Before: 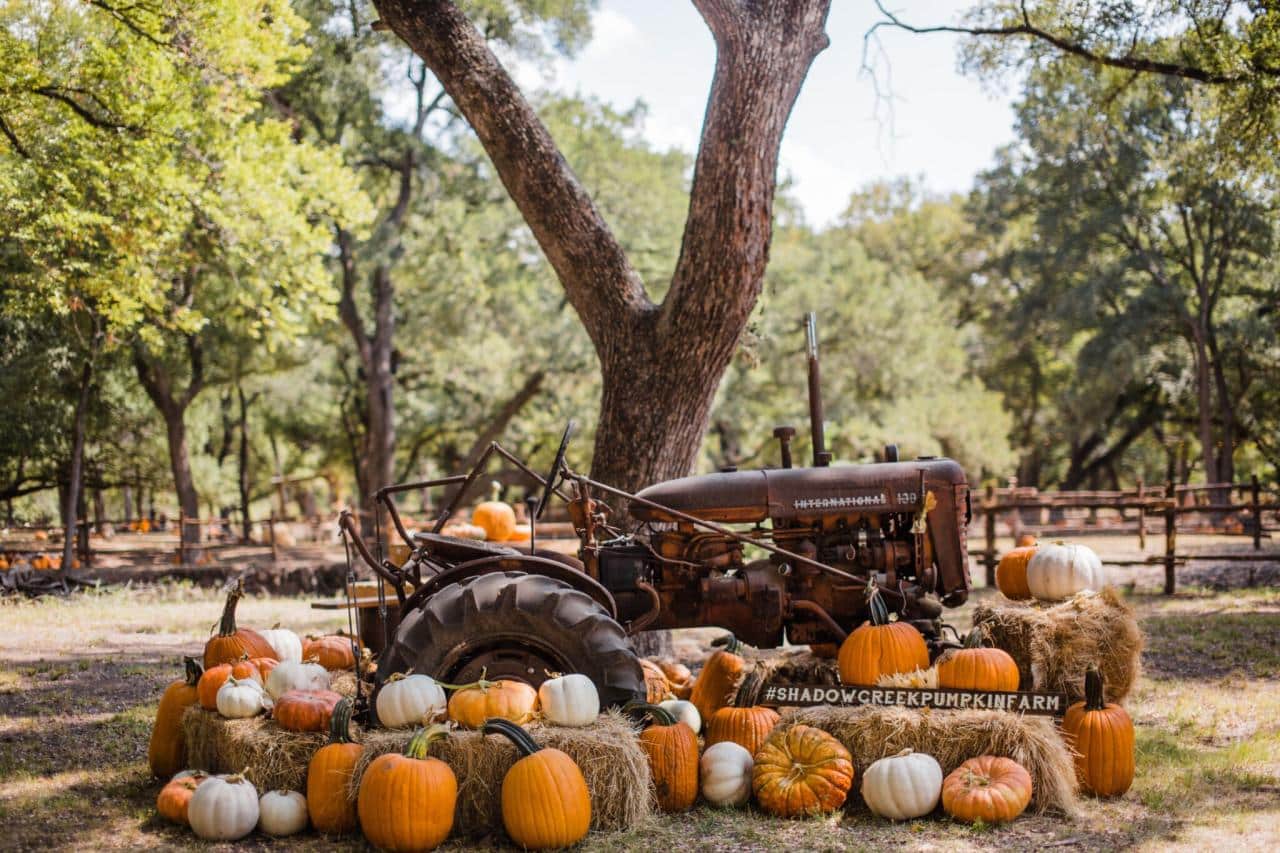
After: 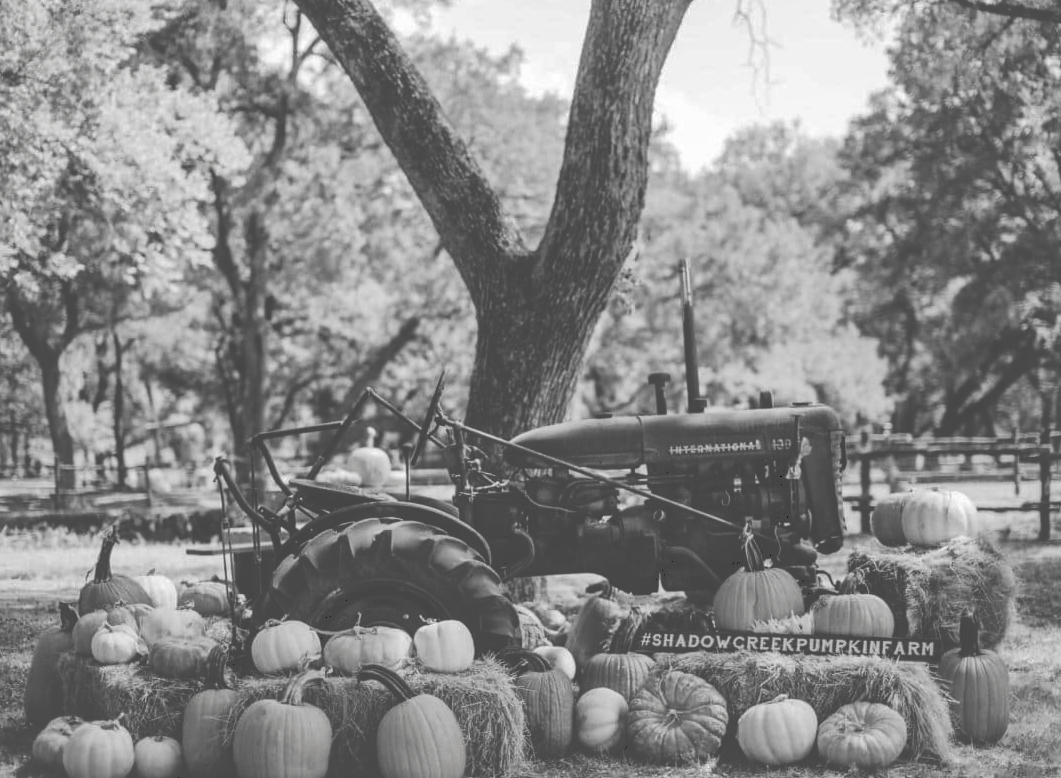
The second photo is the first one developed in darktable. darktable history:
tone curve: curves: ch0 [(0, 0) (0.003, 0.273) (0.011, 0.276) (0.025, 0.276) (0.044, 0.28) (0.069, 0.283) (0.1, 0.288) (0.136, 0.293) (0.177, 0.302) (0.224, 0.321) (0.277, 0.349) (0.335, 0.393) (0.399, 0.448) (0.468, 0.51) (0.543, 0.589) (0.623, 0.677) (0.709, 0.761) (0.801, 0.839) (0.898, 0.909) (1, 1)], preserve colors none
crop: left 9.784%, top 6.341%, right 7.318%, bottom 2.374%
contrast brightness saturation: saturation -0.994
shadows and highlights: on, module defaults
color calibration: illuminant as shot in camera, x 0.358, y 0.373, temperature 4628.91 K
